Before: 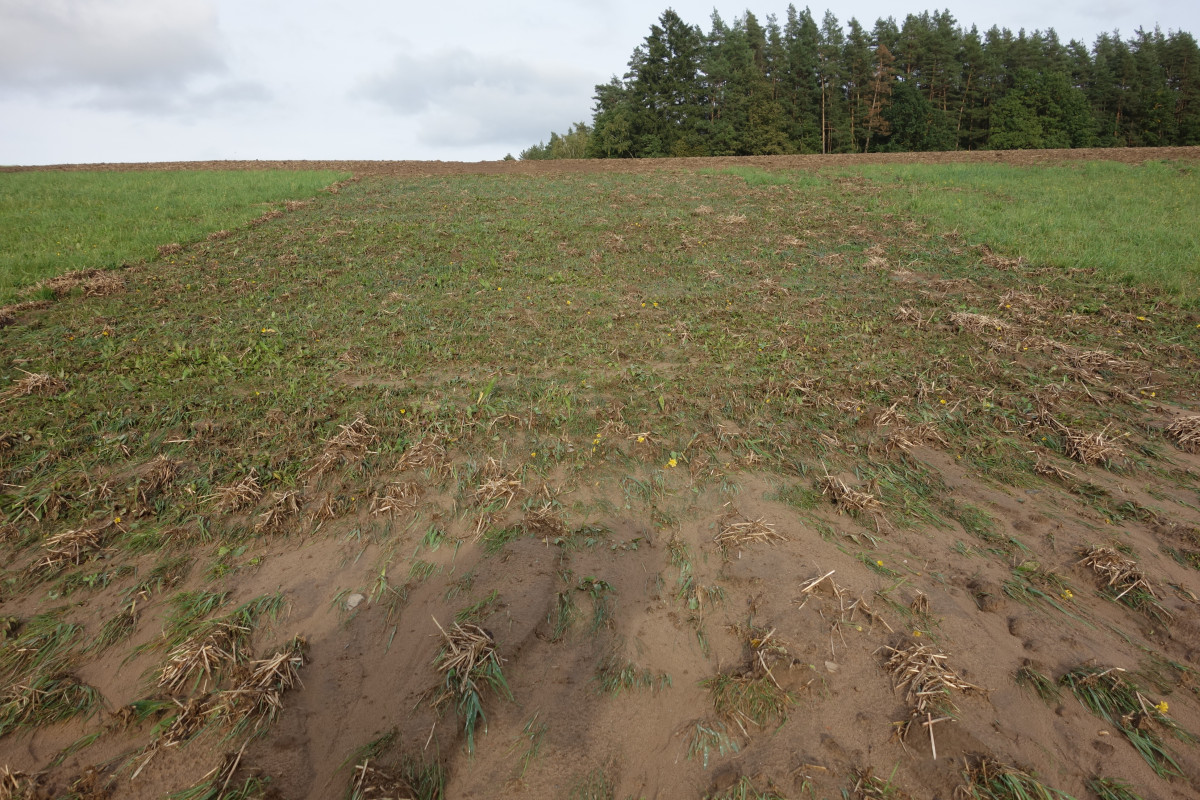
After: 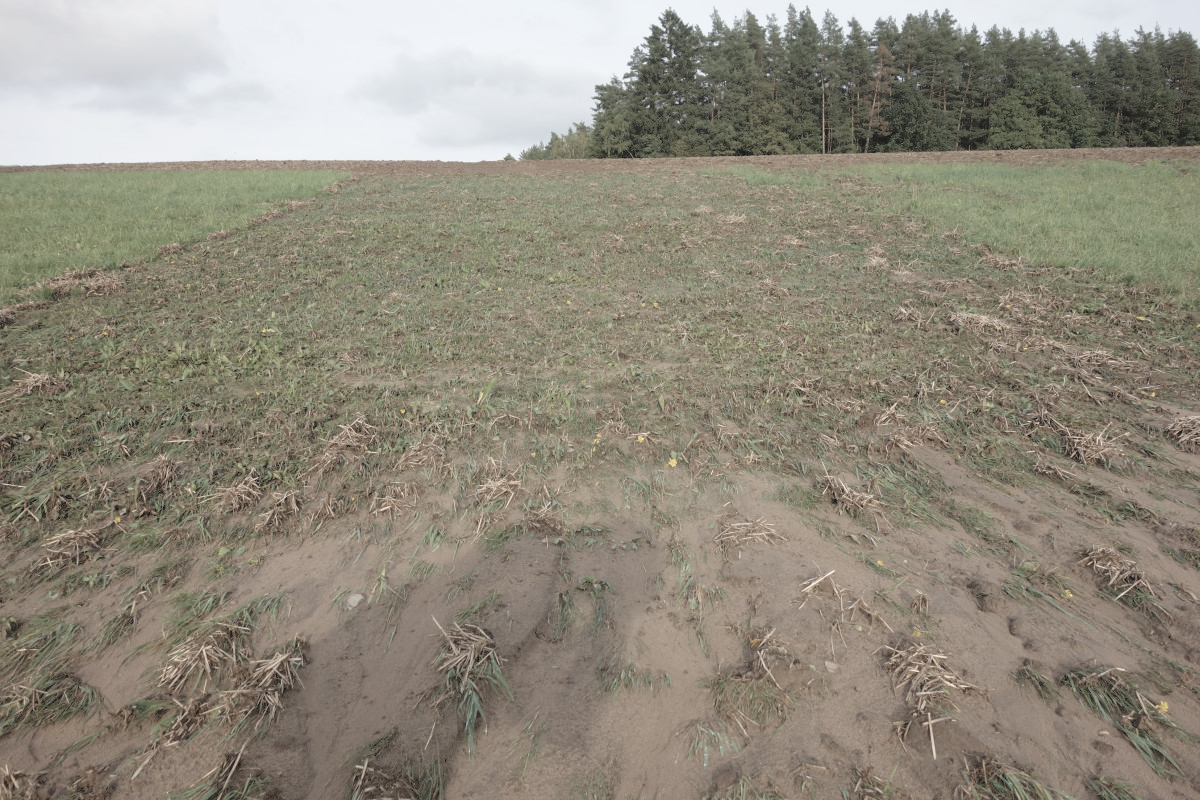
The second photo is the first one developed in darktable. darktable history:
contrast brightness saturation: brightness 0.189, saturation -0.483
